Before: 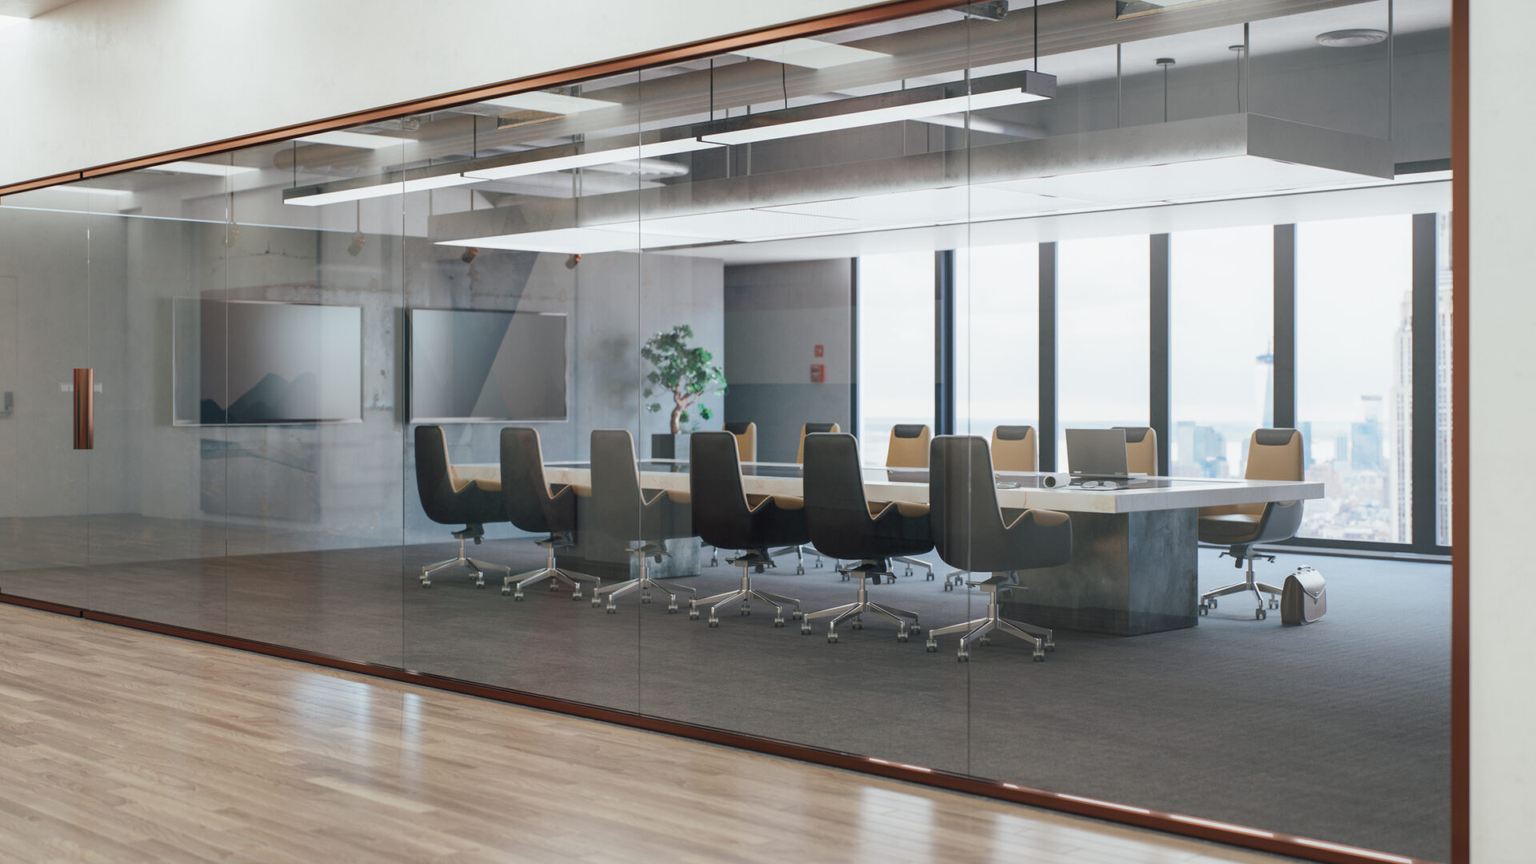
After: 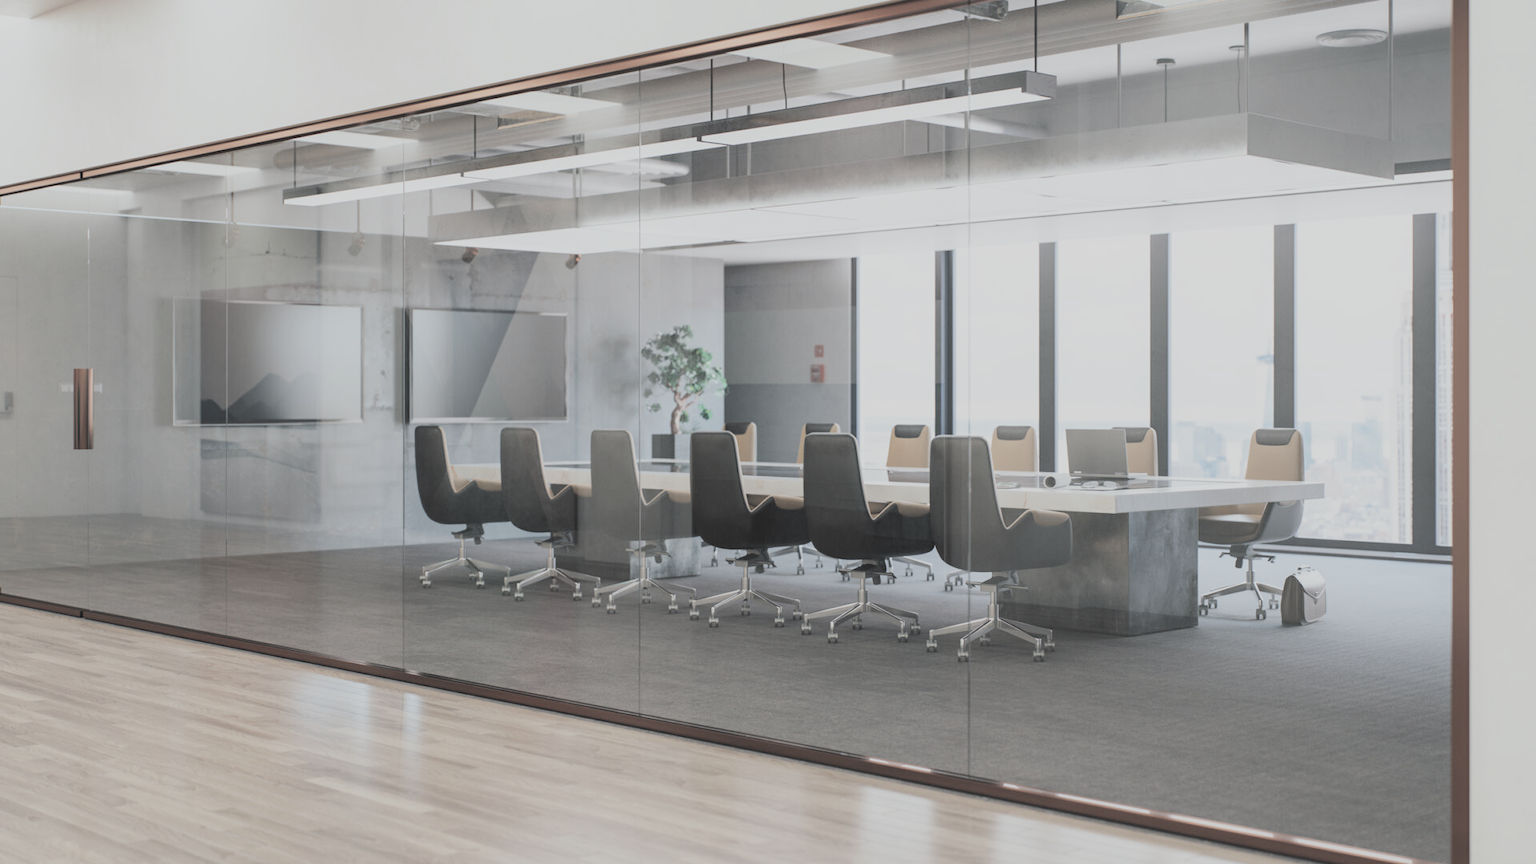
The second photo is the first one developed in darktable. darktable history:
exposure: black level correction -0.006, exposure 0.067 EV, compensate highlight preservation false
filmic rgb: black relative exposure -8.49 EV, white relative exposure 5.52 EV, hardness 3.37, contrast 1.022, color science v5 (2021), contrast in shadows safe, contrast in highlights safe
contrast brightness saturation: brightness 0.187, saturation -0.481
